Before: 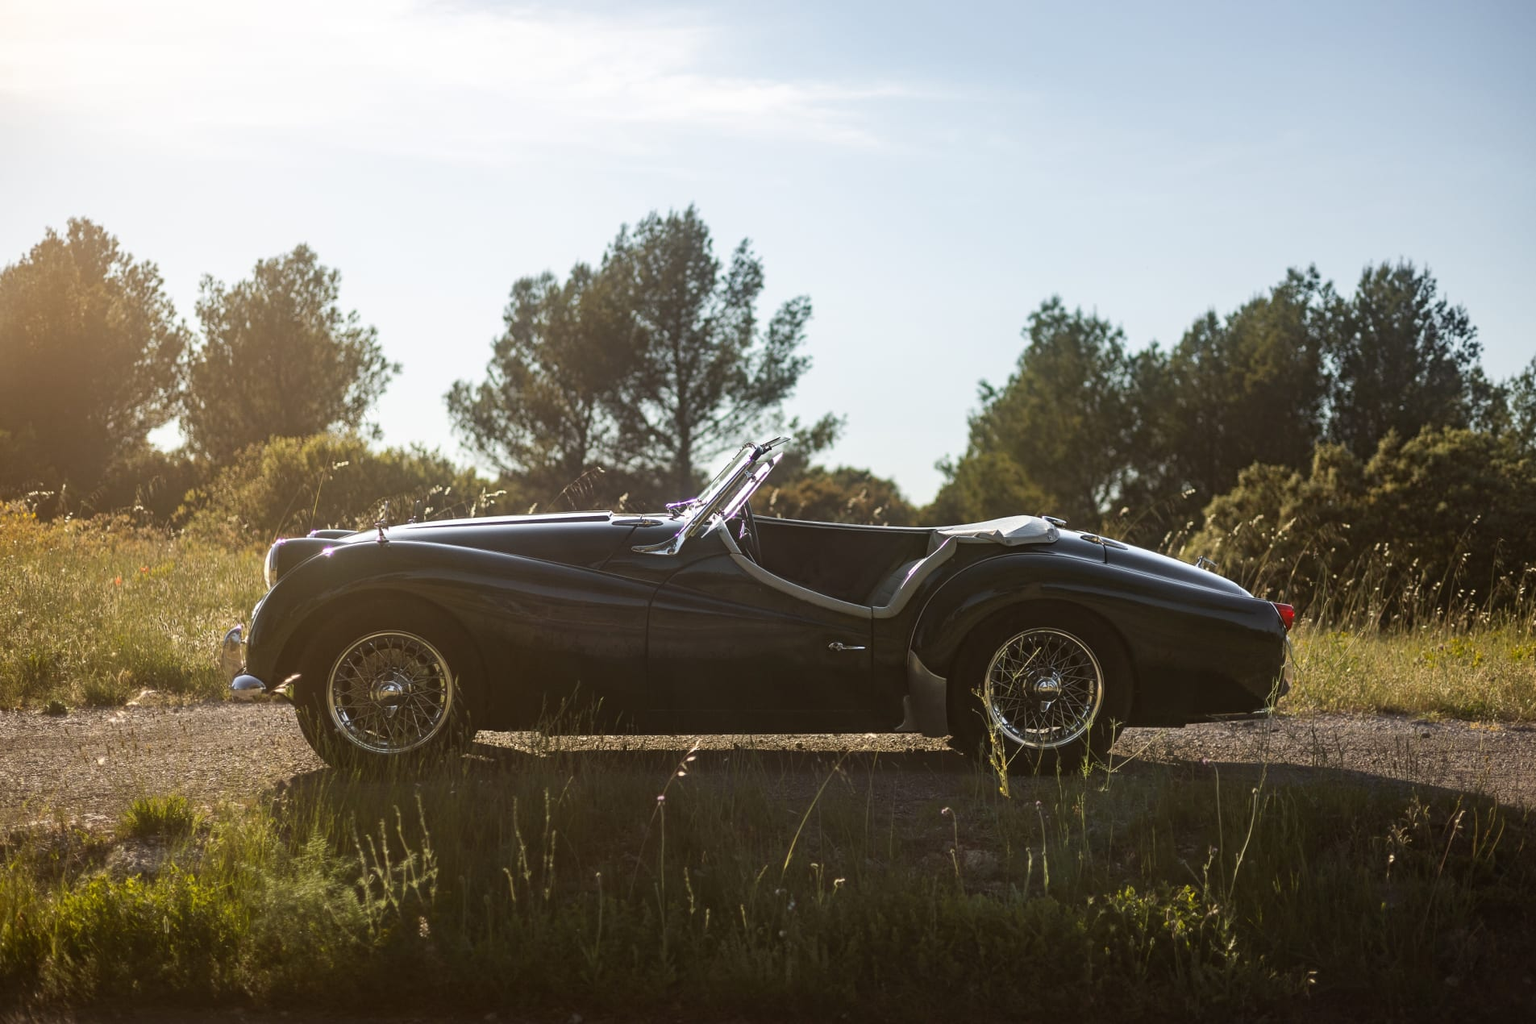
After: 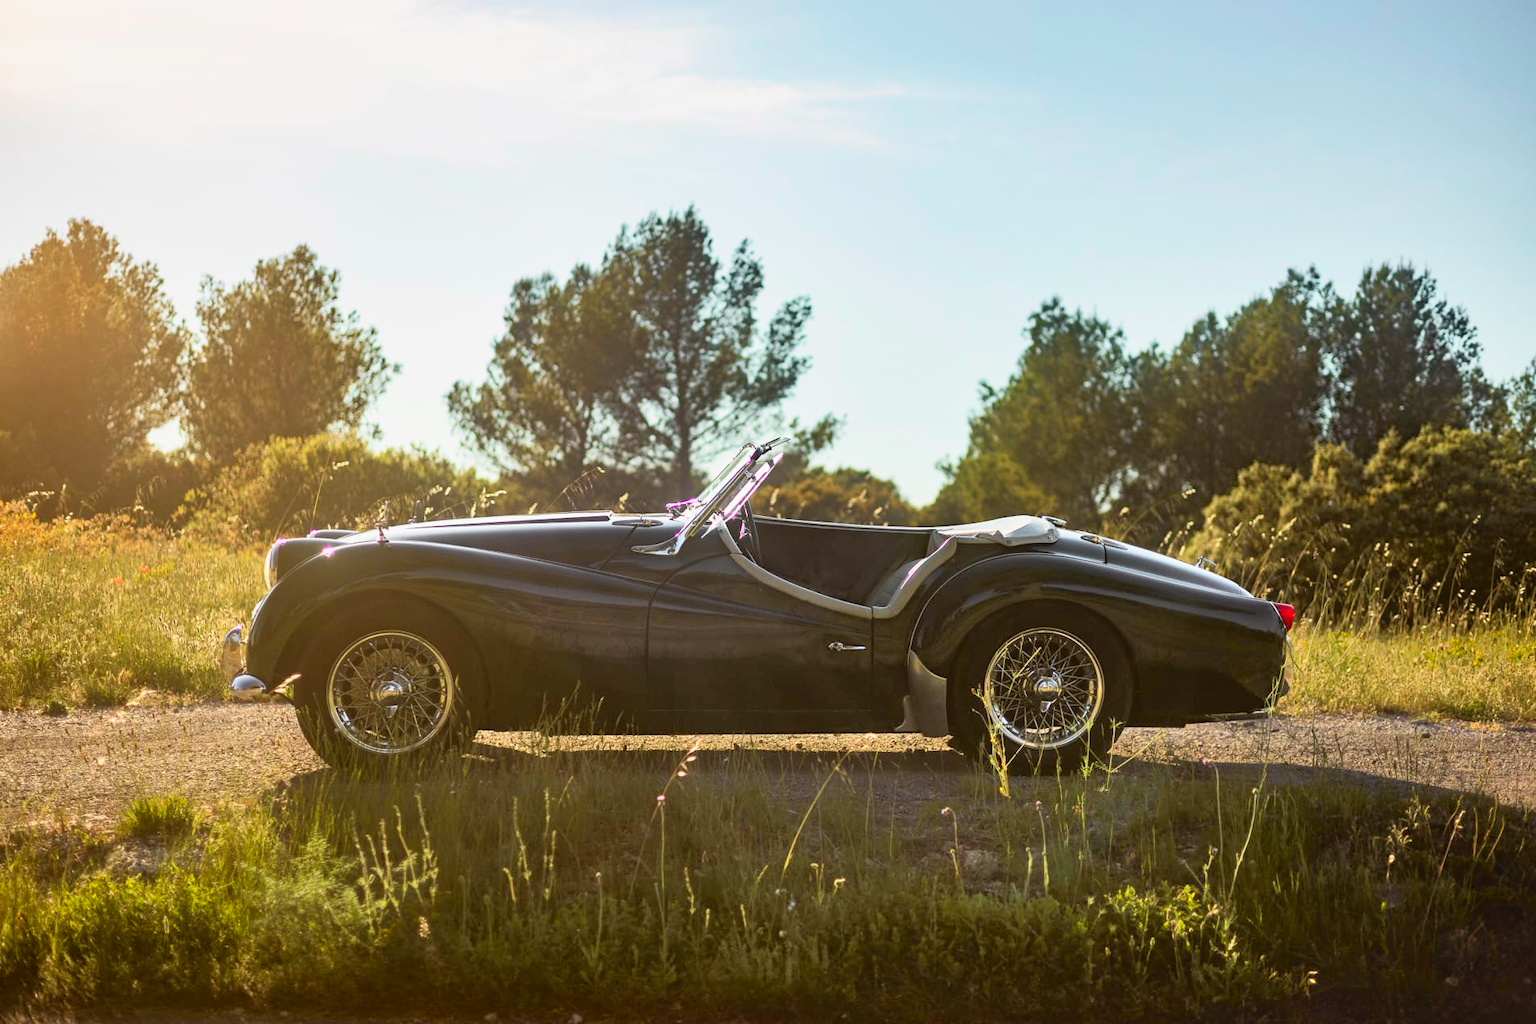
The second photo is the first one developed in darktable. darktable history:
contrast brightness saturation: saturation 0.13
shadows and highlights: white point adjustment 1, soften with gaussian
tone curve: curves: ch0 [(0, 0.005) (0.103, 0.097) (0.18, 0.22) (0.4, 0.485) (0.5, 0.612) (0.668, 0.787) (0.823, 0.894) (1, 0.971)]; ch1 [(0, 0) (0.172, 0.123) (0.324, 0.253) (0.396, 0.388) (0.478, 0.461) (0.499, 0.498) (0.522, 0.528) (0.609, 0.686) (0.704, 0.818) (1, 1)]; ch2 [(0, 0) (0.411, 0.424) (0.496, 0.501) (0.515, 0.514) (0.555, 0.585) (0.641, 0.69) (1, 1)], color space Lab, independent channels, preserve colors none
